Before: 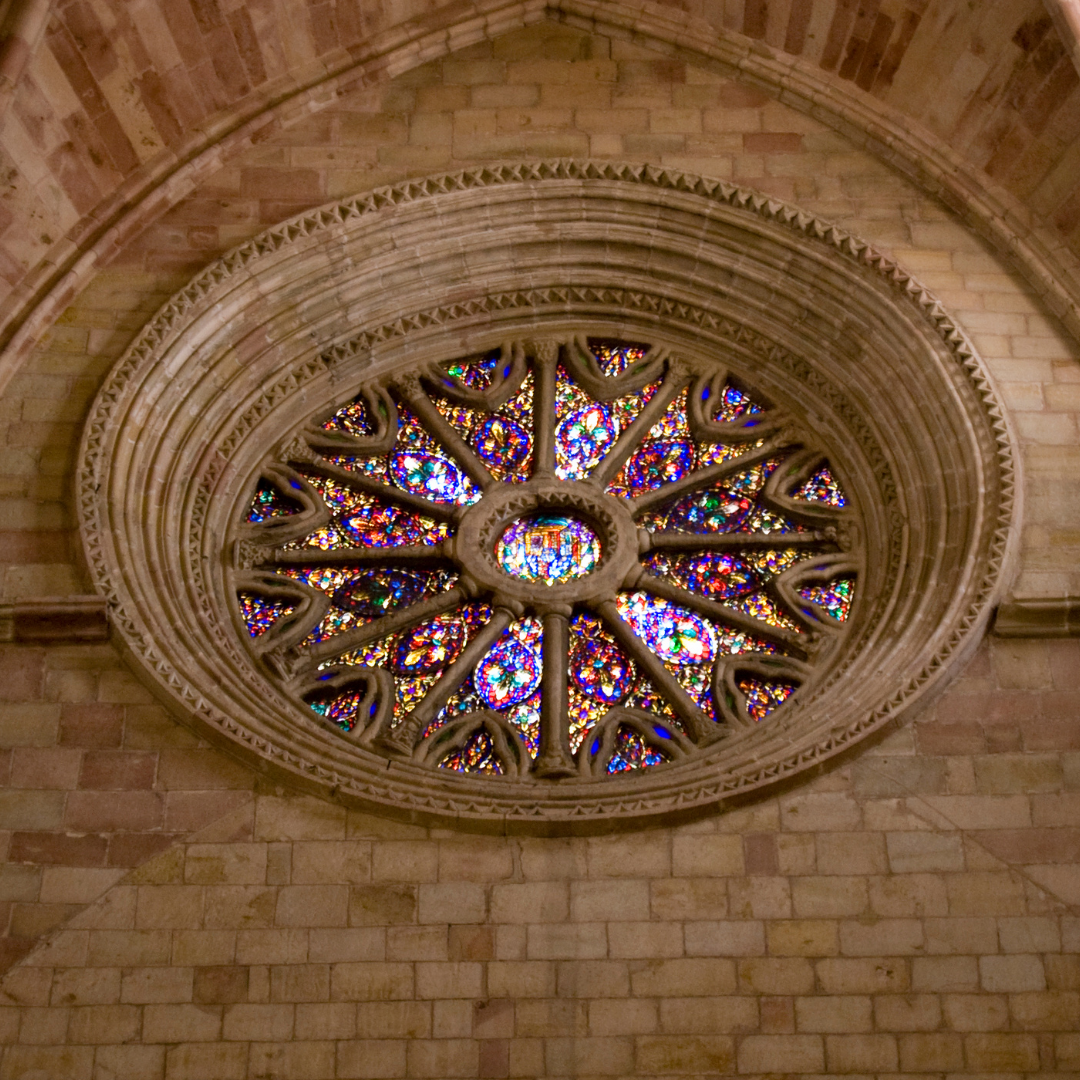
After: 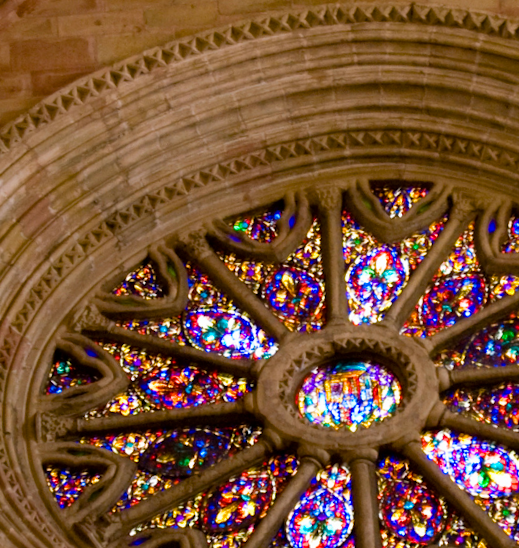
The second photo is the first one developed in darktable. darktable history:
crop: left 17.835%, top 7.675%, right 32.881%, bottom 32.213%
color balance rgb: perceptual saturation grading › global saturation 20%, global vibrance 20%
rotate and perspective: rotation -5°, crop left 0.05, crop right 0.952, crop top 0.11, crop bottom 0.89
